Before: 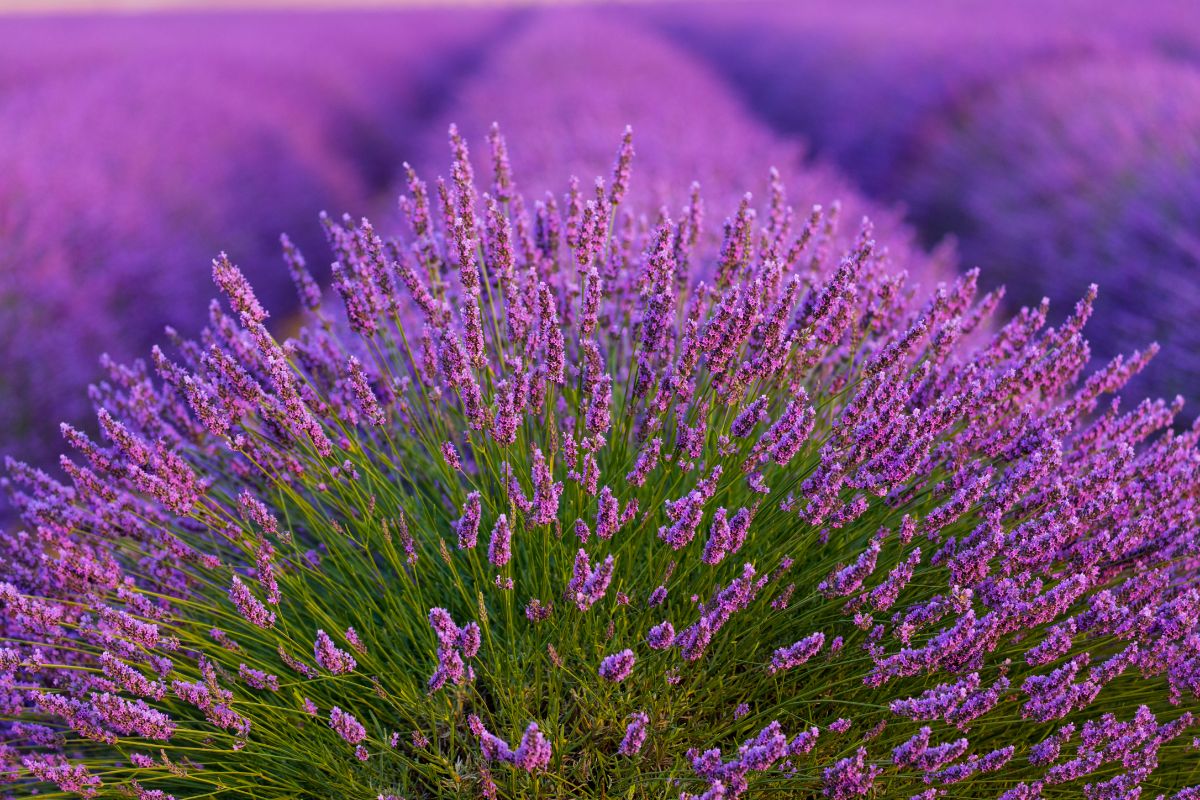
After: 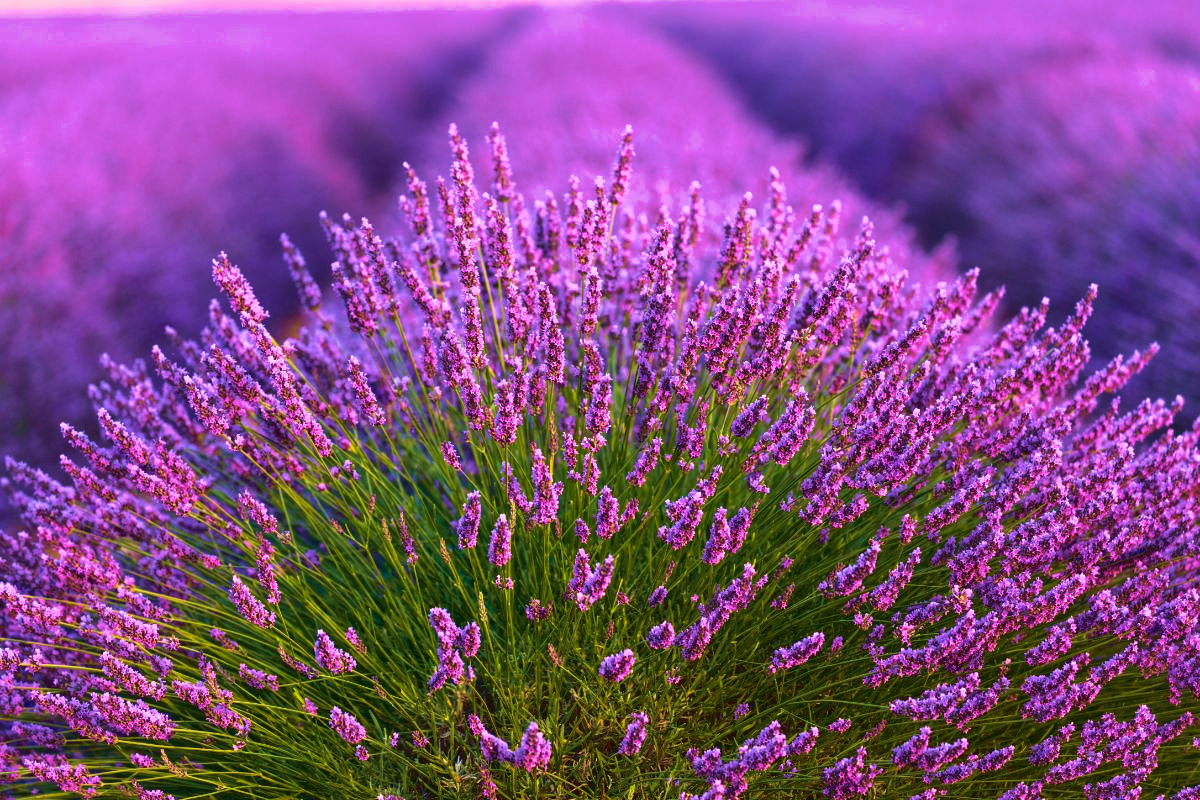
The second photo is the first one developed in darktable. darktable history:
tone curve: curves: ch0 [(0, 0.058) (0.198, 0.188) (0.512, 0.582) (0.625, 0.754) (0.81, 0.934) (1, 1)], color space Lab, linked channels, preserve colors none
velvia: strength 75%
